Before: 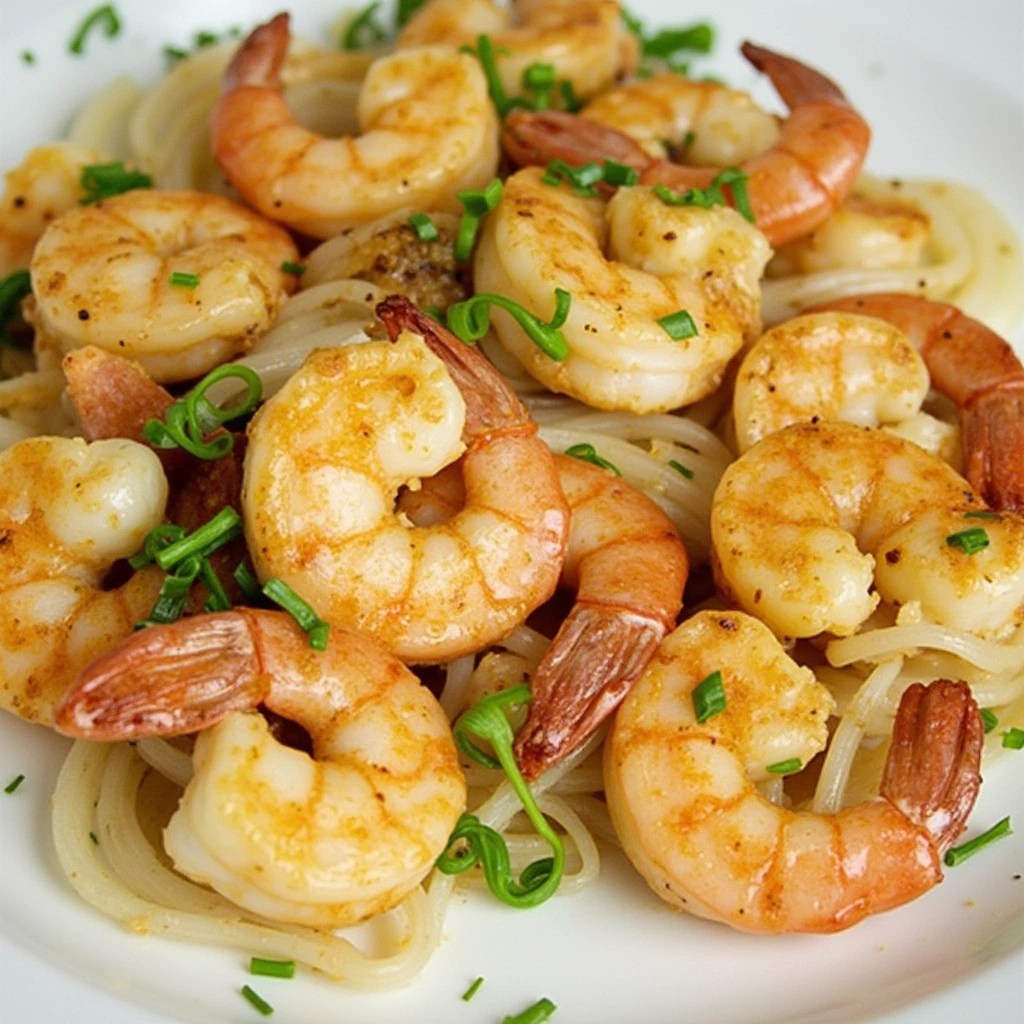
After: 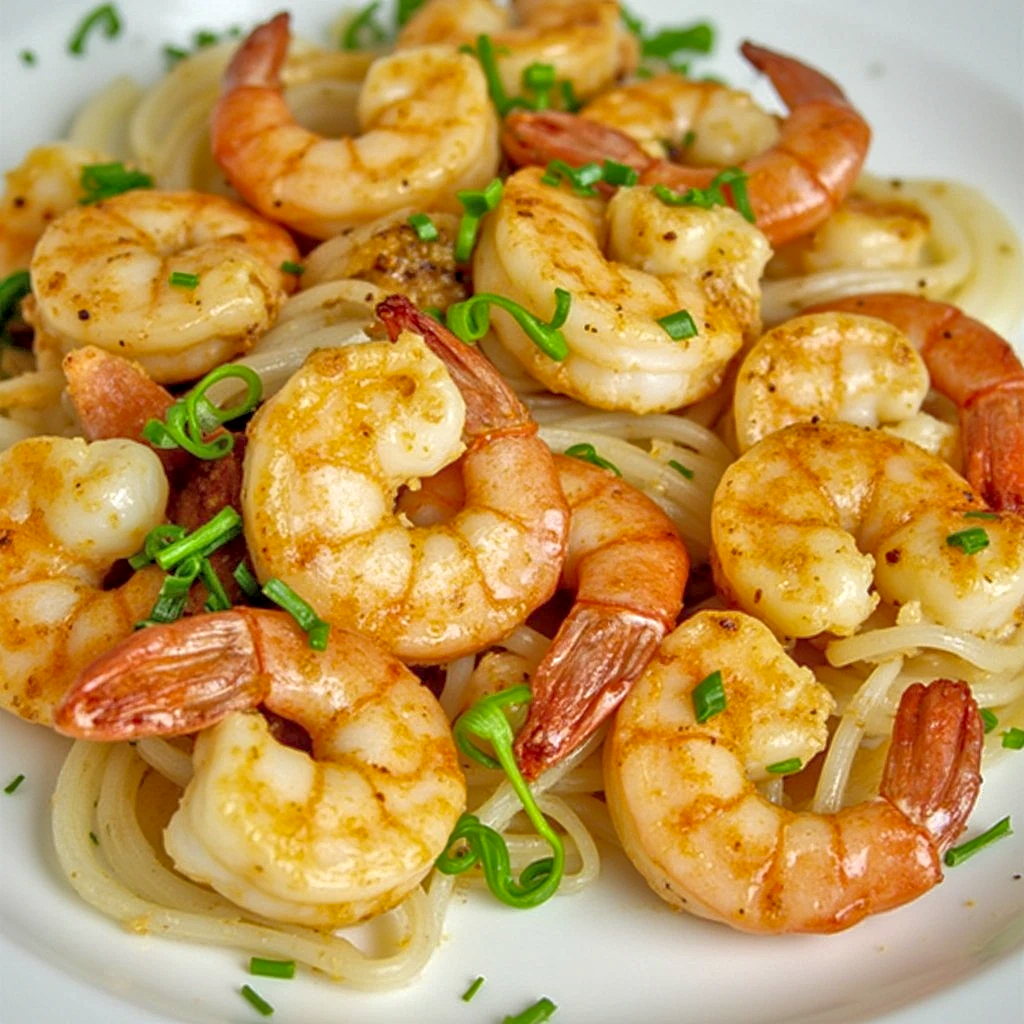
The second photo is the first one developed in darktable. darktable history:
local contrast: detail 130%
tone equalizer: -7 EV 0.15 EV, -6 EV 0.6 EV, -5 EV 1.15 EV, -4 EV 1.33 EV, -3 EV 1.15 EV, -2 EV 0.6 EV, -1 EV 0.15 EV, mask exposure compensation -0.5 EV
shadows and highlights: on, module defaults
